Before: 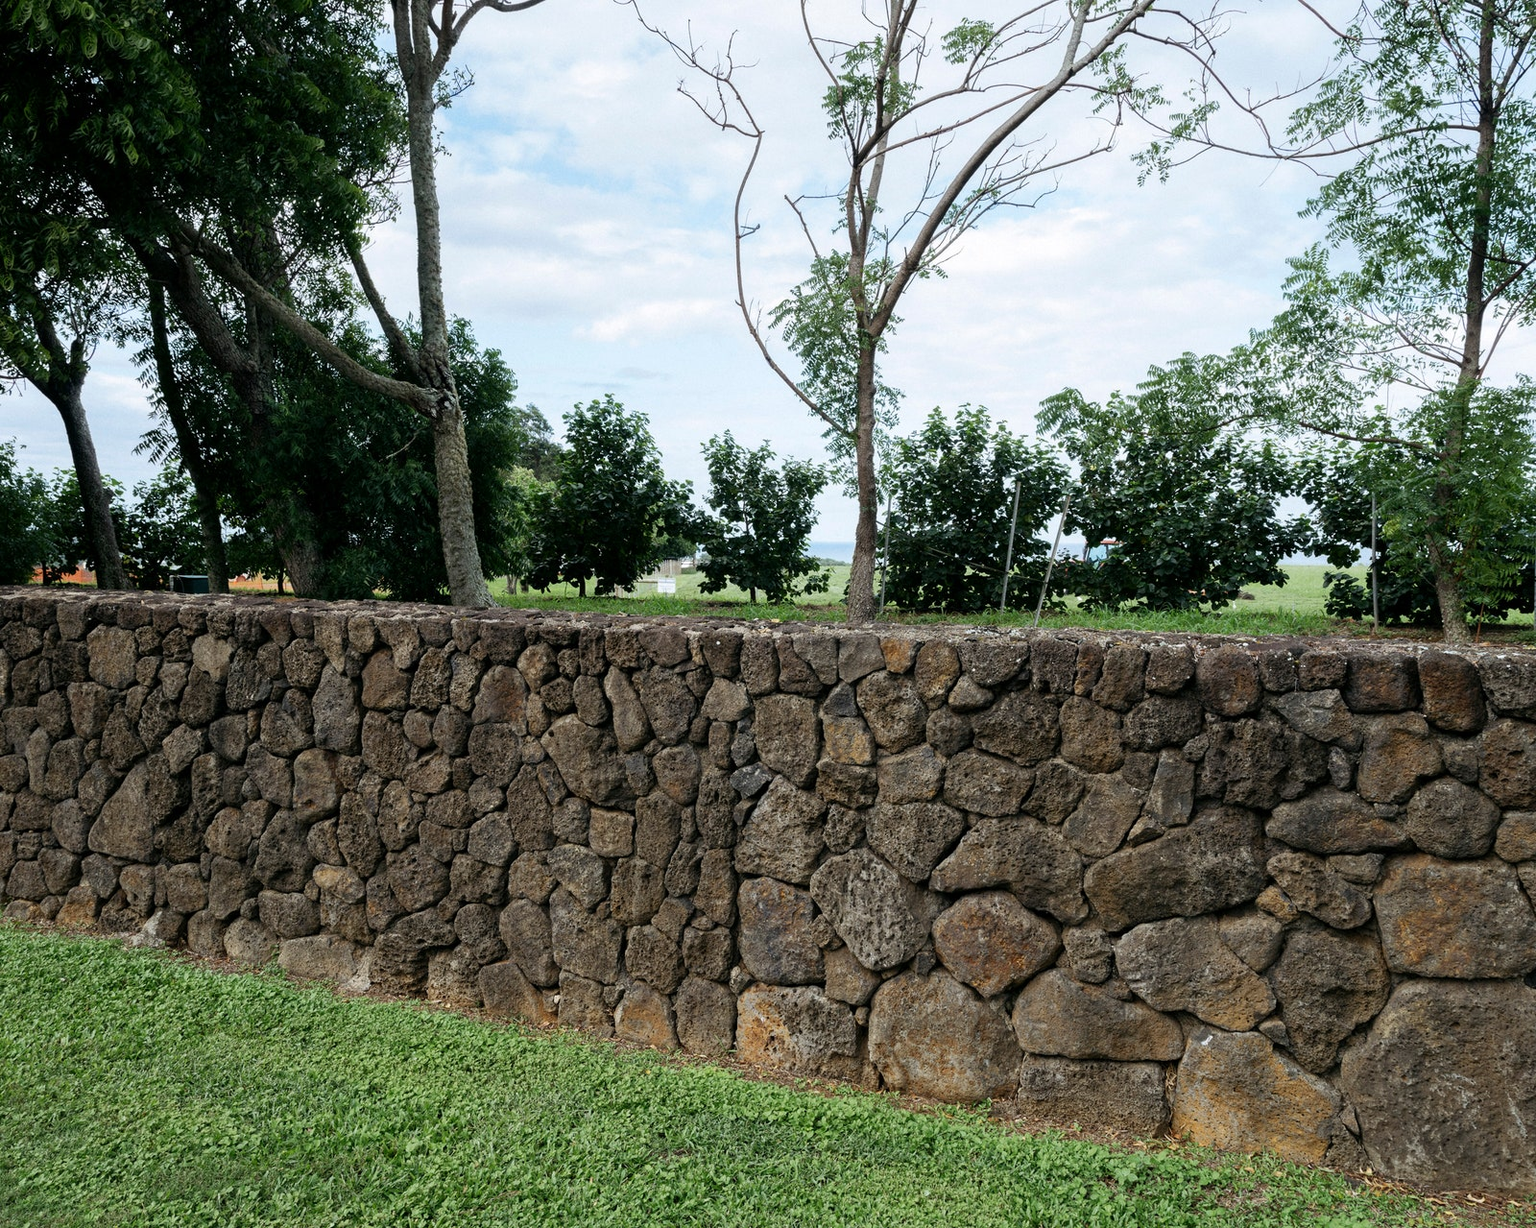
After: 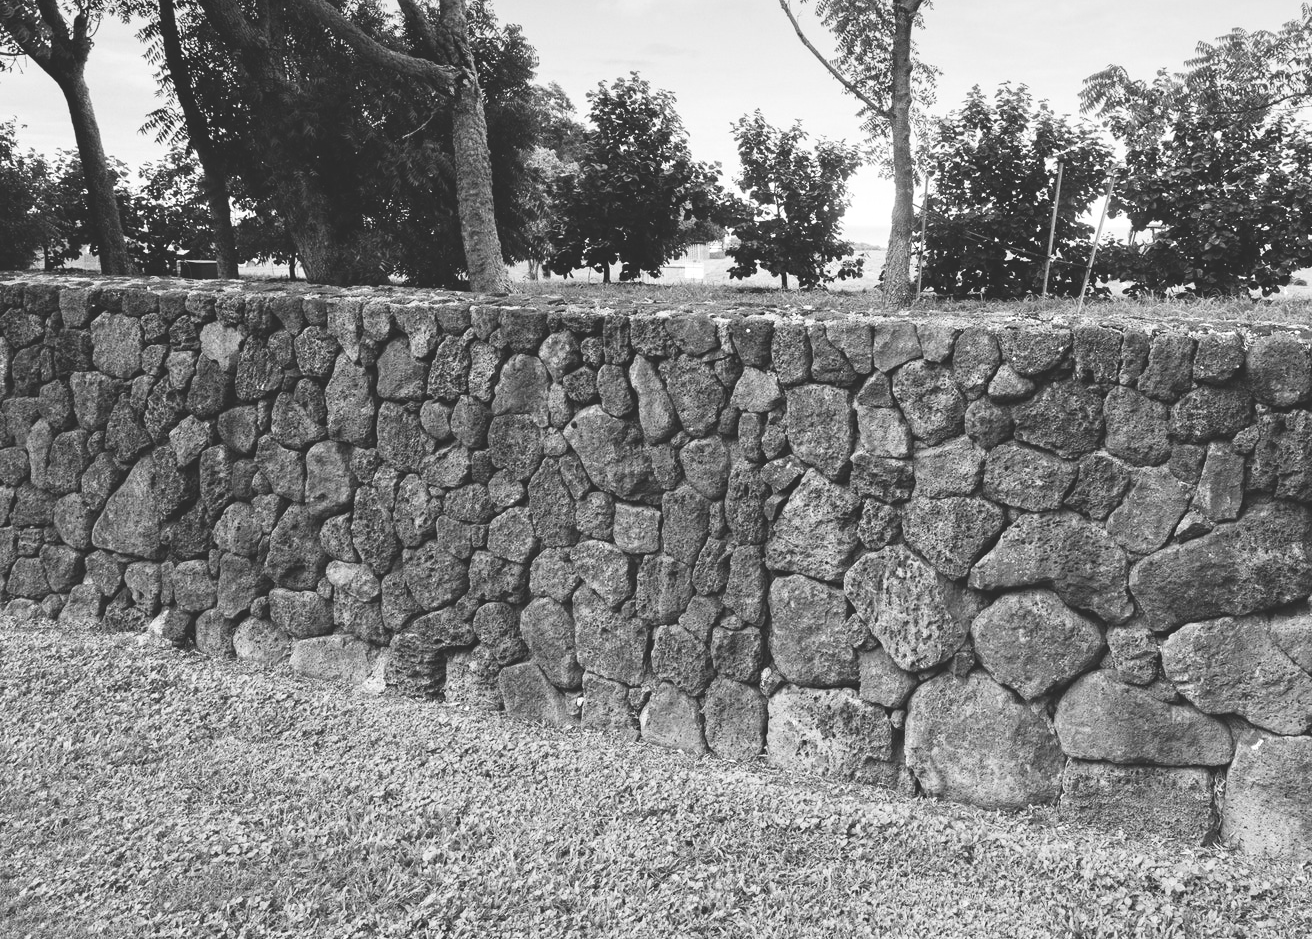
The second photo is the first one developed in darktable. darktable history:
monochrome: on, module defaults
graduated density: density 2.02 EV, hardness 44%, rotation 0.374°, offset 8.21, hue 208.8°, saturation 97%
color balance rgb: shadows lift › chroma 3%, shadows lift › hue 280.8°, power › hue 330°, highlights gain › chroma 3%, highlights gain › hue 75.6°, global offset › luminance 2%, perceptual saturation grading › global saturation 20%, perceptual saturation grading › highlights -25%, perceptual saturation grading › shadows 50%, global vibrance 20.33%
crop: top 26.531%, right 17.959%
contrast brightness saturation: contrast 0.2, brightness 0.16, saturation 0.22
exposure: black level correction 0, exposure 0.5 EV, compensate highlight preservation false
bloom: size 3%, threshold 100%, strength 0%
